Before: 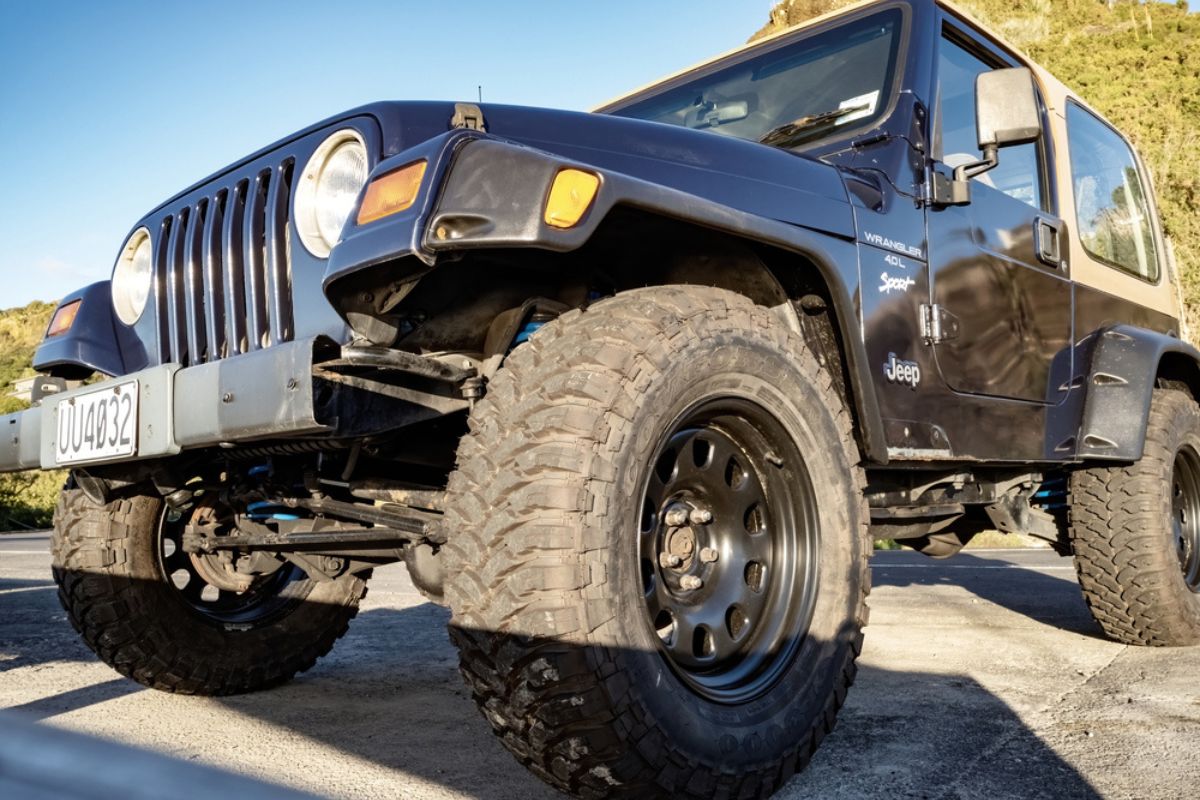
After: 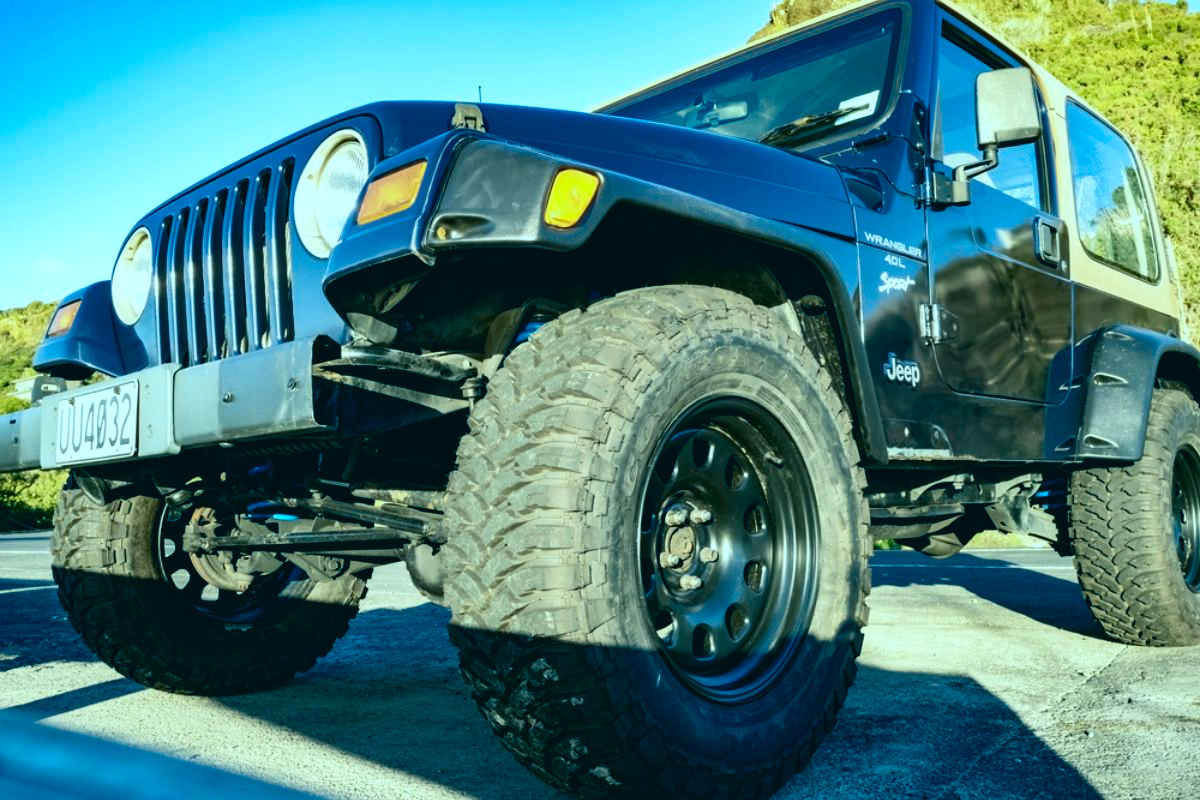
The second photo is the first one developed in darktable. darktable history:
contrast brightness saturation: contrast 0.18, saturation 0.3
white balance: red 0.967, blue 1.119, emerald 0.756
color correction: highlights a* -20.08, highlights b* 9.8, shadows a* -20.4, shadows b* -10.76
